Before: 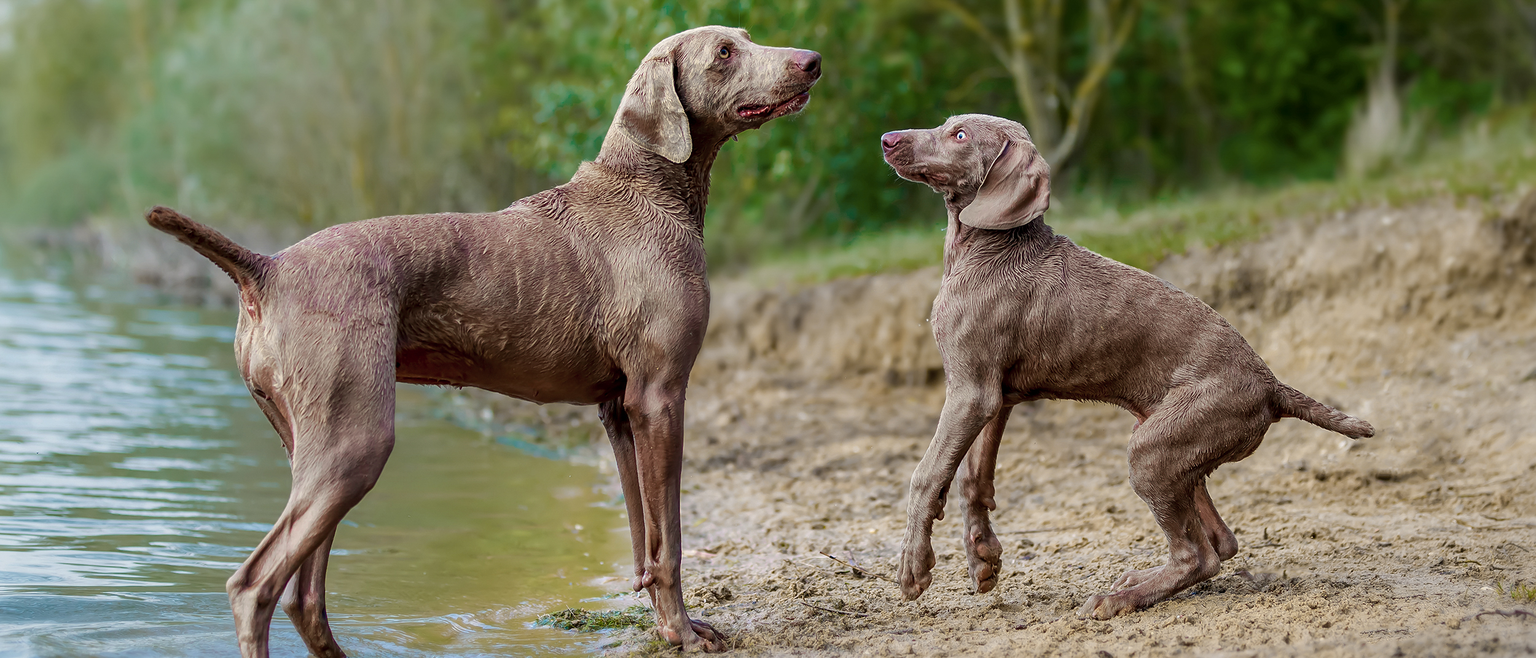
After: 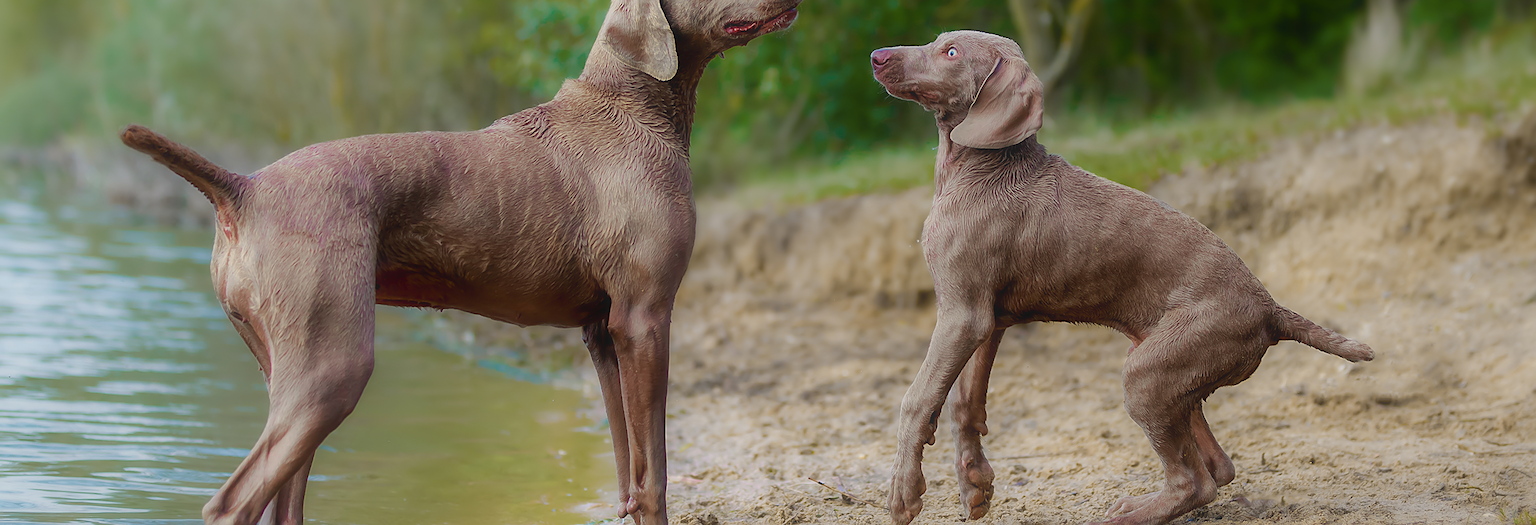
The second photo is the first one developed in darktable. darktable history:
crop and rotate: left 1.867%, top 12.836%, right 0.166%, bottom 8.853%
sharpen: on, module defaults
local contrast: highlights 100%, shadows 100%, detail 120%, midtone range 0.2
contrast equalizer: octaves 7, y [[0.5, 0.542, 0.583, 0.625, 0.667, 0.708], [0.5 ×6], [0.5 ×6], [0, 0.033, 0.067, 0.1, 0.133, 0.167], [0, 0.05, 0.1, 0.15, 0.2, 0.25]], mix -0.997
